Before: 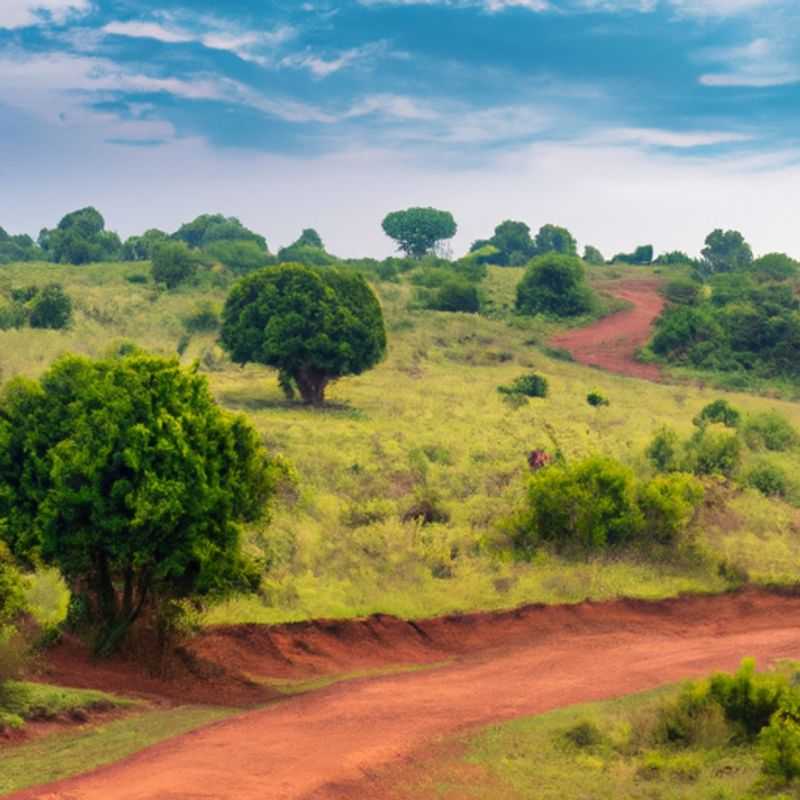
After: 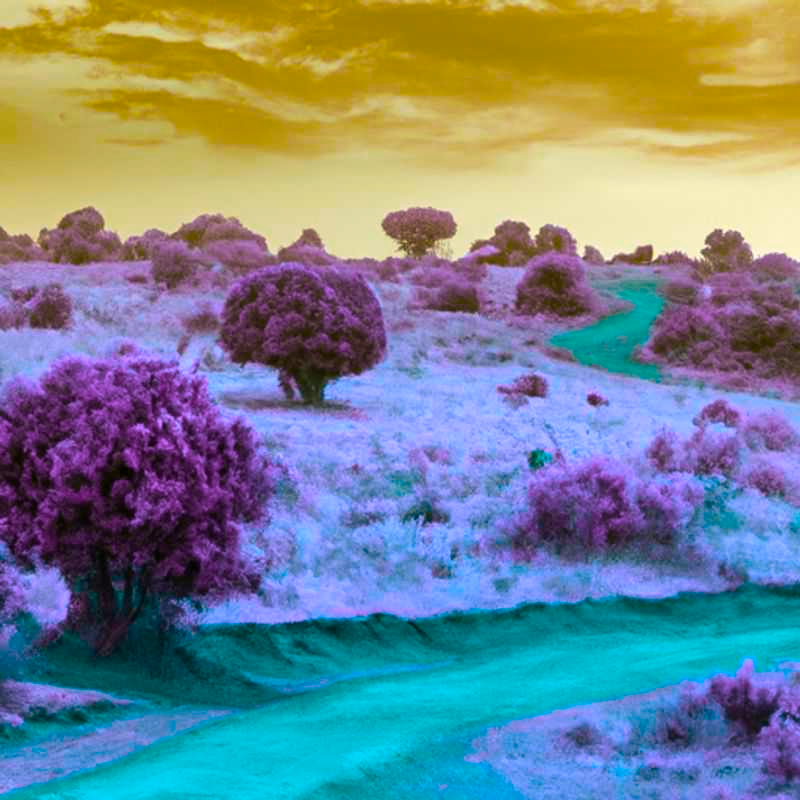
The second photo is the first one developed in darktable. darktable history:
white balance: red 0.967, blue 1.119, emerald 0.756
color balance rgb: hue shift 180°, global vibrance 50%, contrast 0.32%
